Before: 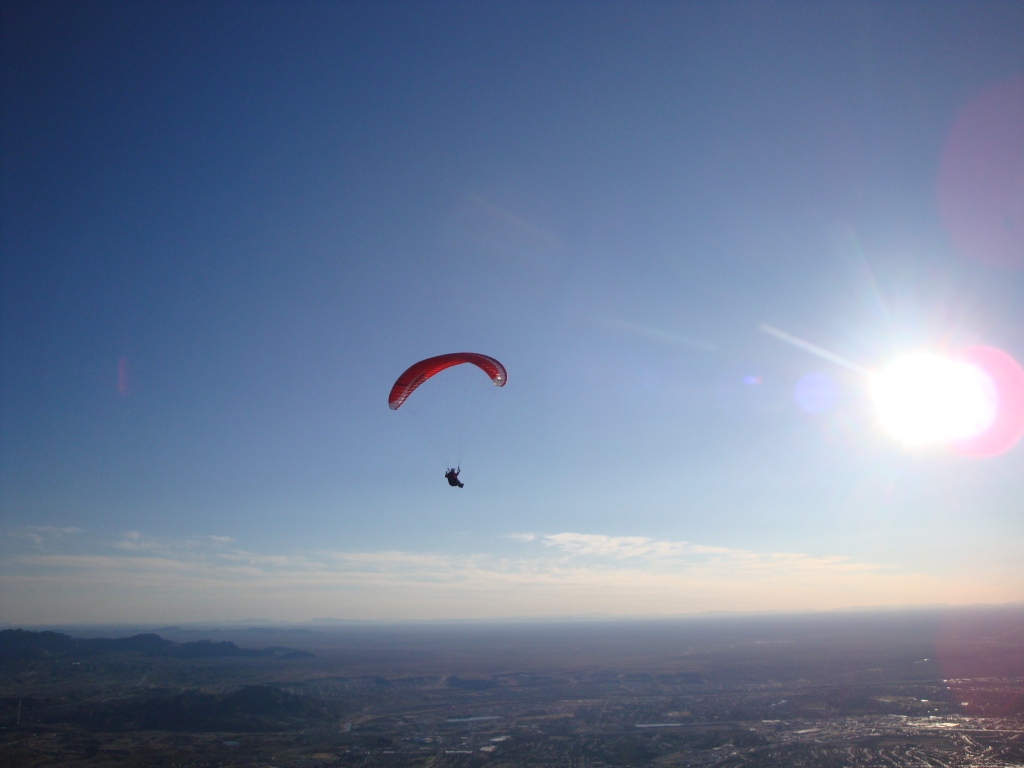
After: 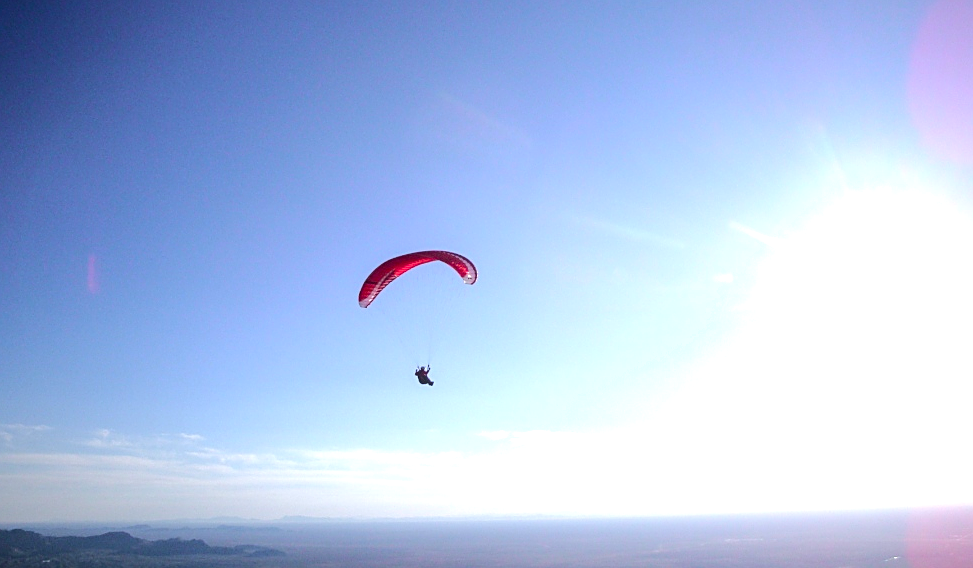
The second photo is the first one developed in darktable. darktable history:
exposure: black level correction 0.001, exposure 1 EV, compensate highlight preservation false
crop and rotate: left 2.991%, top 13.302%, right 1.981%, bottom 12.636%
sharpen: on, module defaults
rotate and perspective: crop left 0, crop top 0
local contrast: on, module defaults
white balance: red 0.967, blue 1.119, emerald 0.756
tone curve: curves: ch0 [(0, 0.003) (0.211, 0.174) (0.482, 0.519) (0.843, 0.821) (0.992, 0.971)]; ch1 [(0, 0) (0.276, 0.206) (0.393, 0.364) (0.482, 0.477) (0.506, 0.5) (0.523, 0.523) (0.572, 0.592) (0.635, 0.665) (0.695, 0.759) (1, 1)]; ch2 [(0, 0) (0.438, 0.456) (0.498, 0.497) (0.536, 0.527) (0.562, 0.584) (0.619, 0.602) (0.698, 0.698) (1, 1)], color space Lab, independent channels, preserve colors none
shadows and highlights: shadows -70, highlights 35, soften with gaussian
